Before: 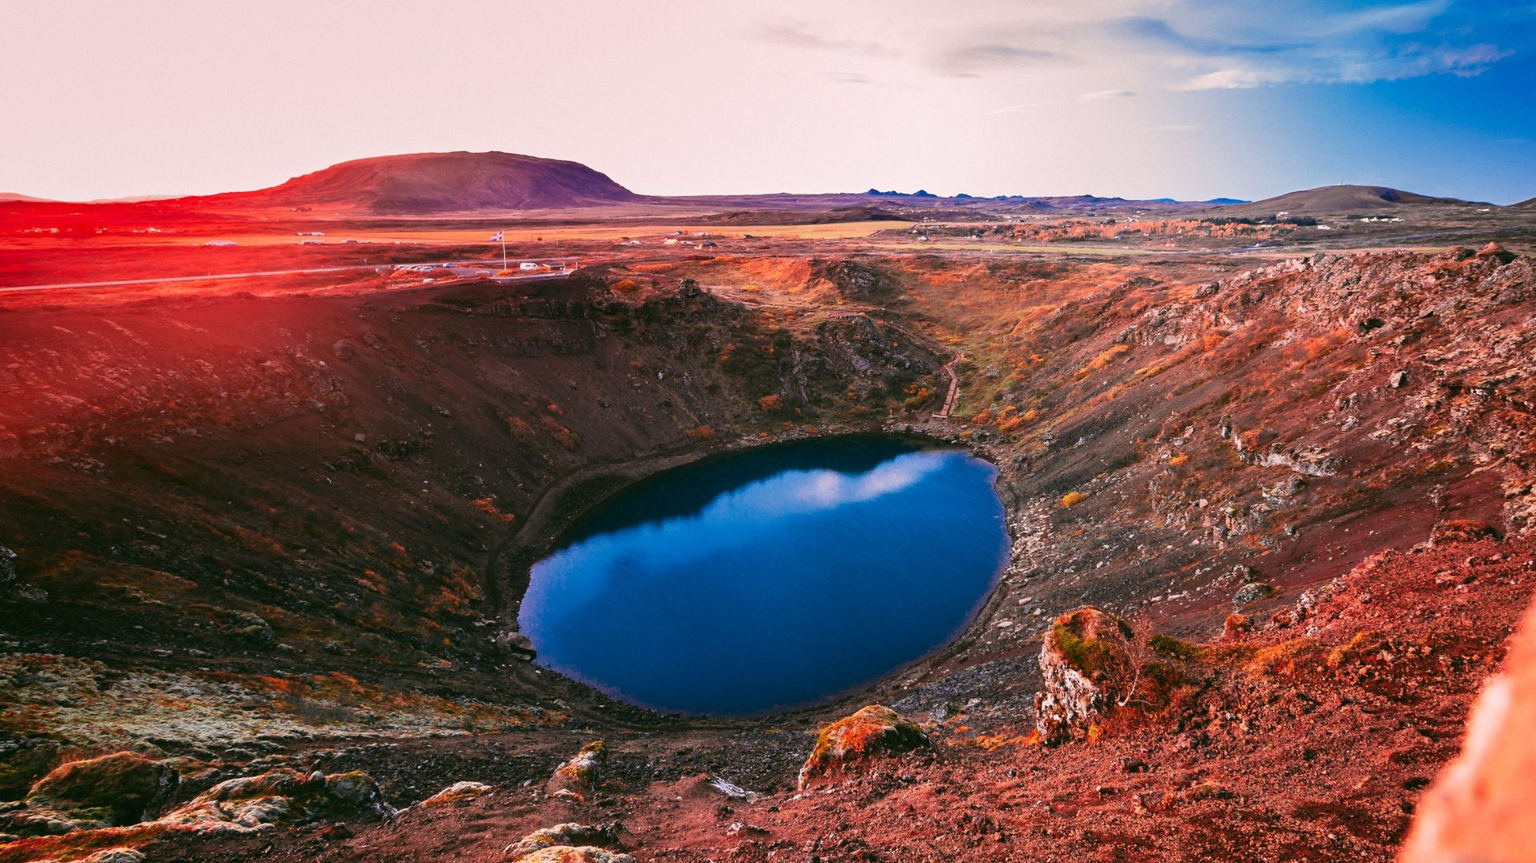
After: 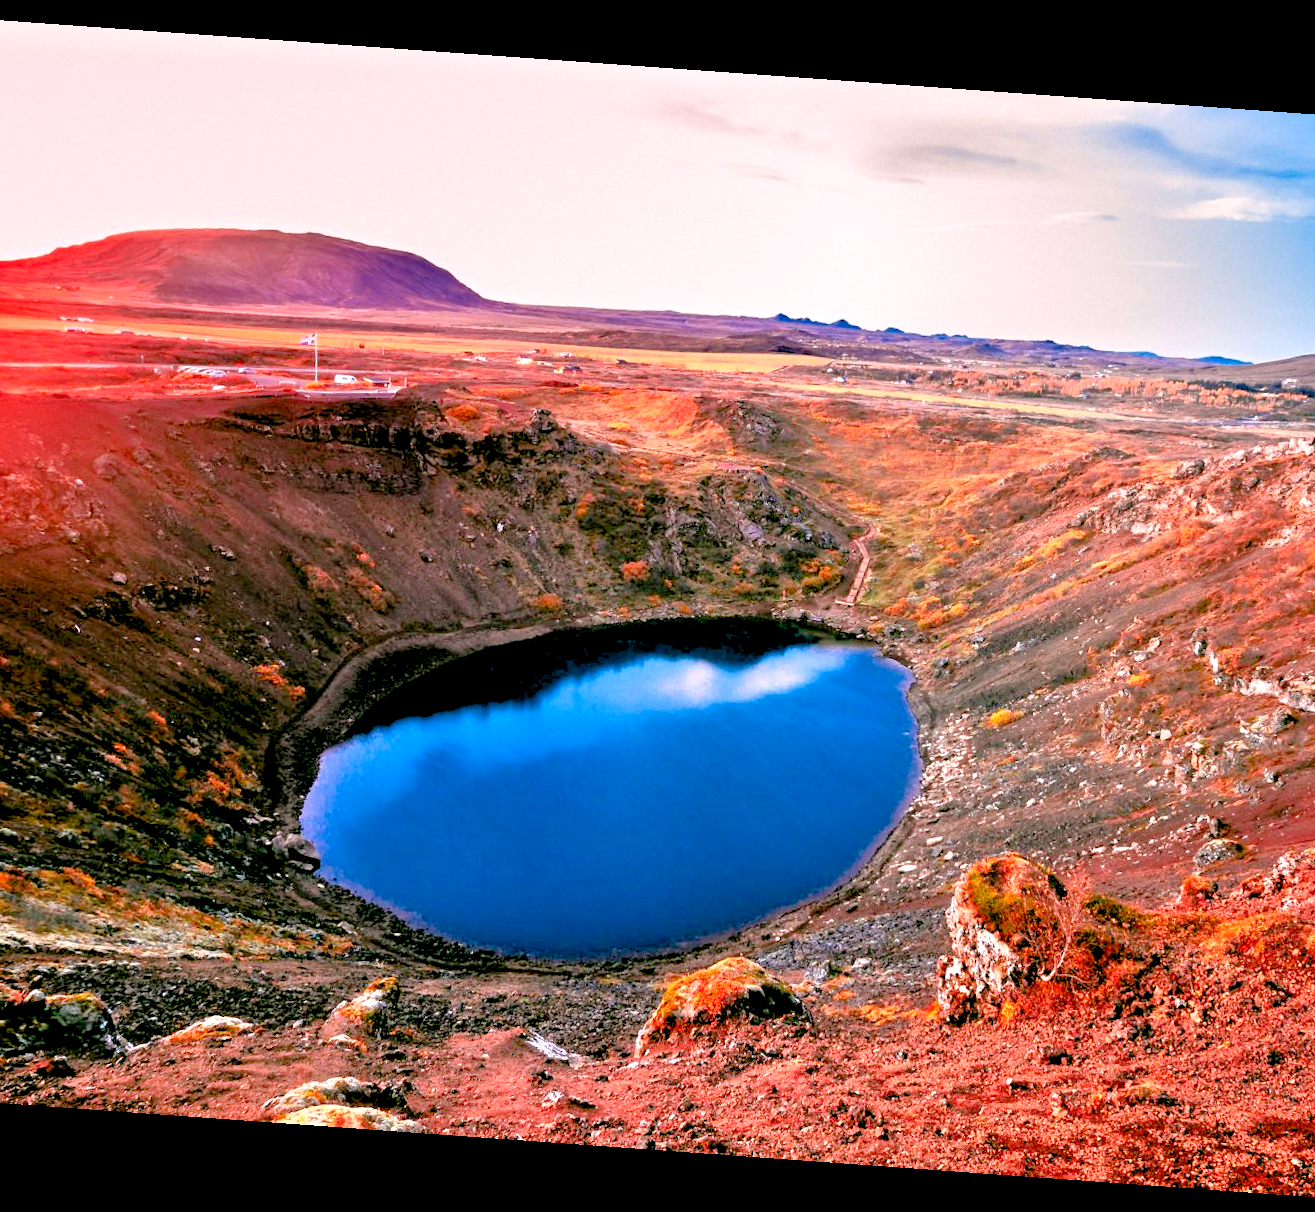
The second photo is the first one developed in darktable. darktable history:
rotate and perspective: rotation 4.1°, automatic cropping off
crop and rotate: left 18.442%, right 15.508%
exposure: black level correction 0.011, compensate highlight preservation false
tone equalizer: -8 EV 2 EV, -7 EV 2 EV, -6 EV 2 EV, -5 EV 2 EV, -4 EV 2 EV, -3 EV 1.5 EV, -2 EV 1 EV, -1 EV 0.5 EV
rgb levels: levels [[0.01, 0.419, 0.839], [0, 0.5, 1], [0, 0.5, 1]]
